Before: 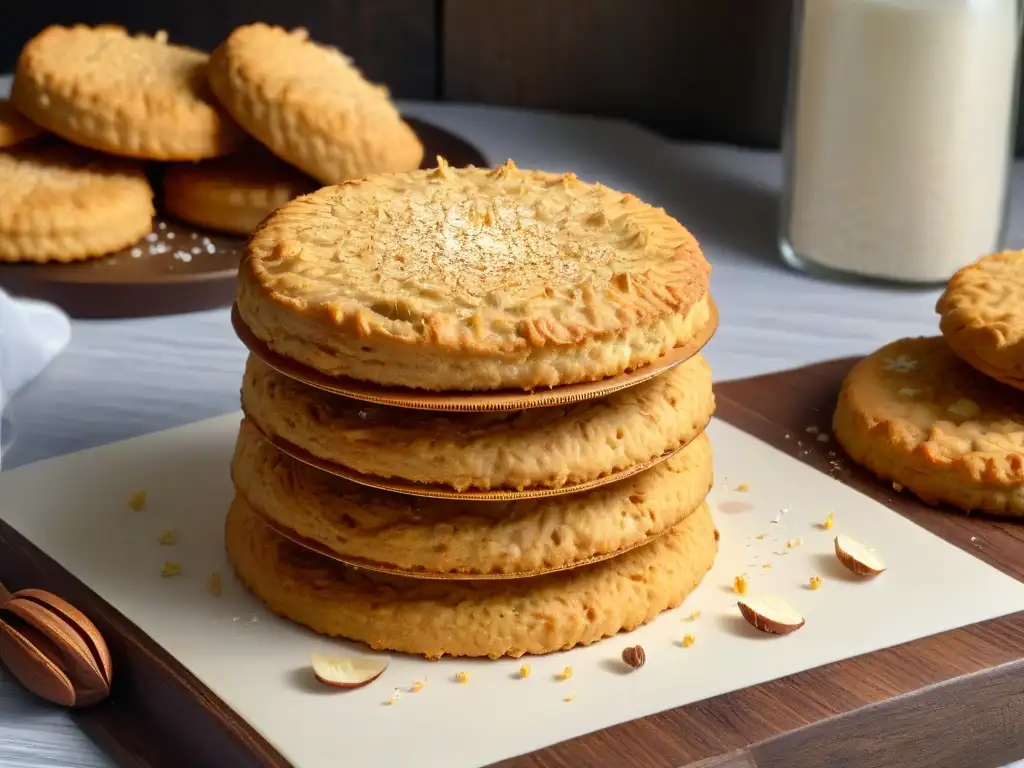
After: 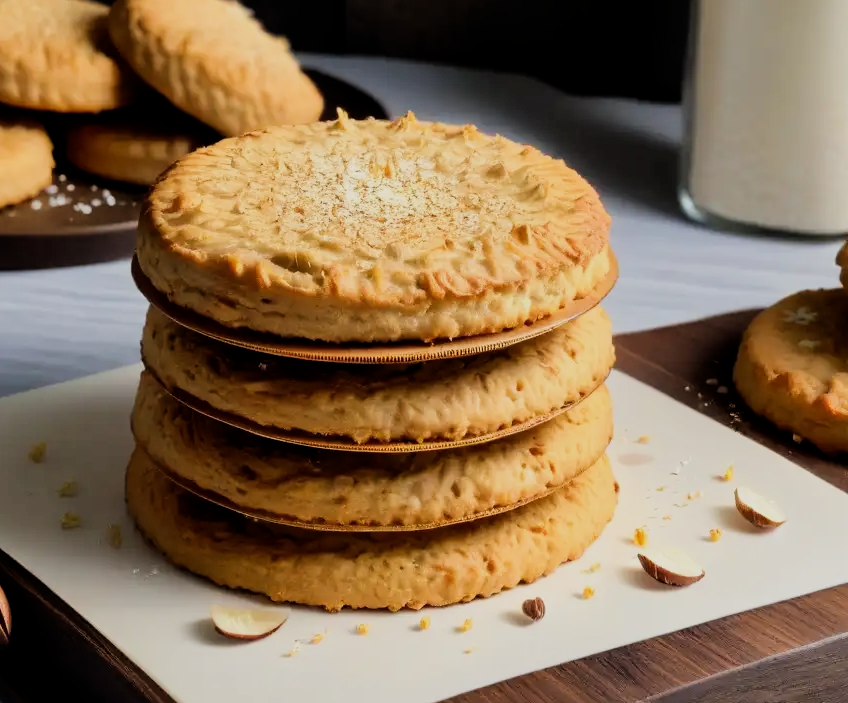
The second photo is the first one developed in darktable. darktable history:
local contrast: mode bilateral grid, contrast 15, coarseness 36, detail 105%, midtone range 0.2
filmic rgb: black relative exposure -5 EV, hardness 2.88, contrast 1.2, highlights saturation mix -30%
crop: left 9.807%, top 6.259%, right 7.334%, bottom 2.177%
